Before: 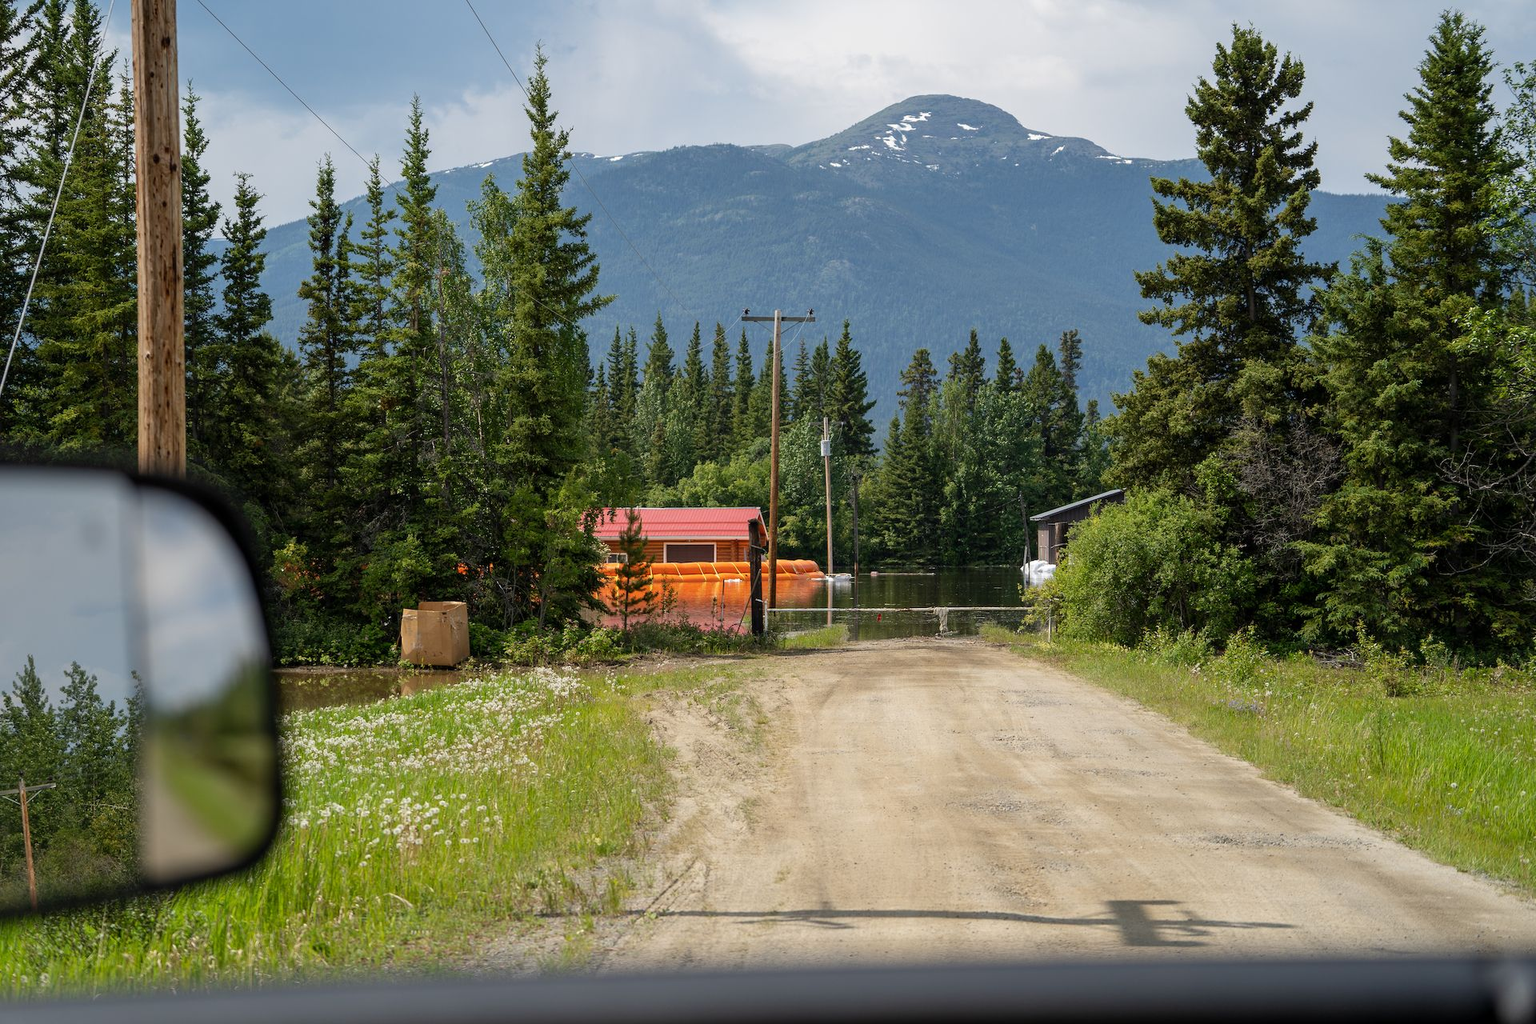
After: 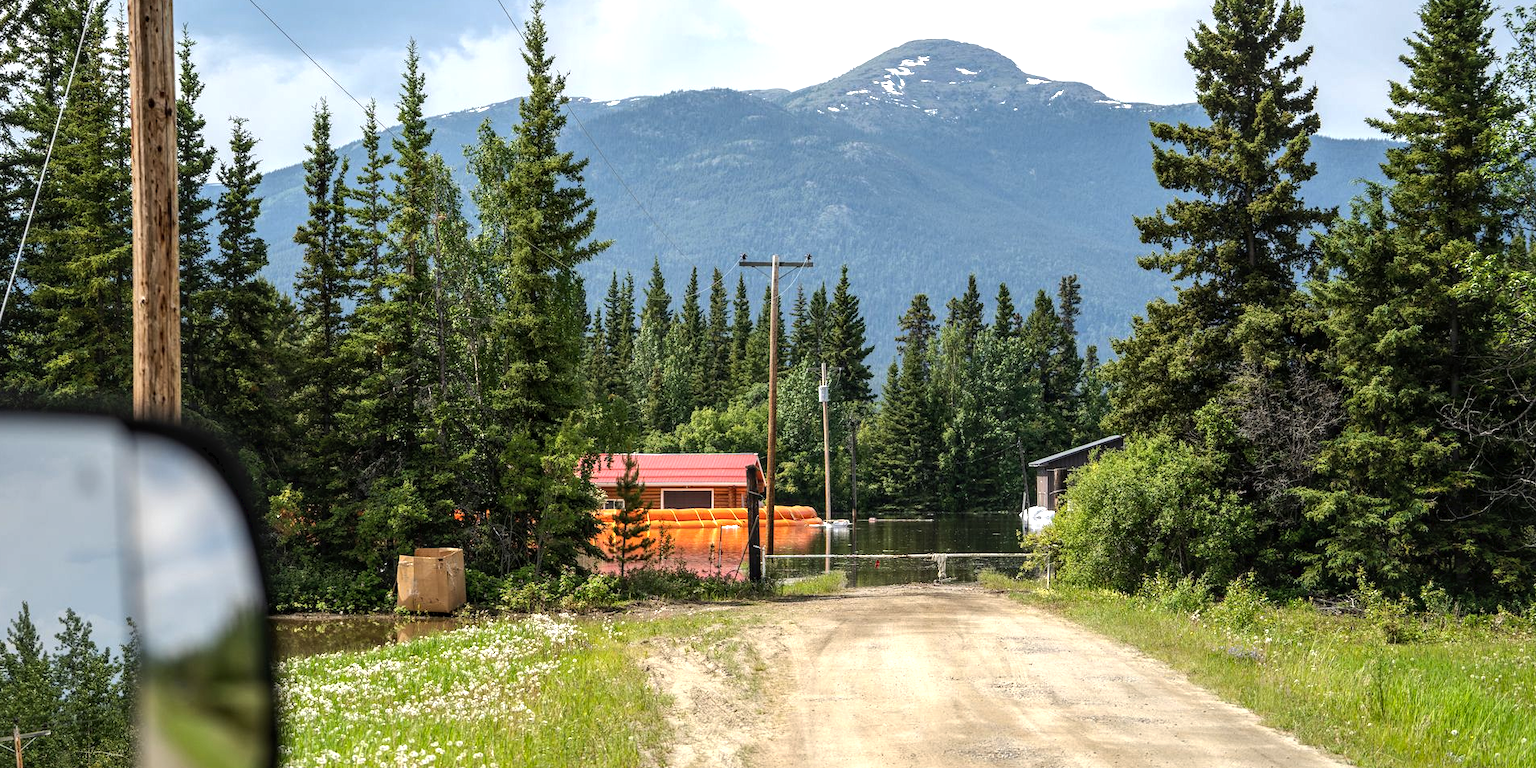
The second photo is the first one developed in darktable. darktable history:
local contrast: on, module defaults
exposure: exposure 0.375 EV, compensate highlight preservation false
tone equalizer: -8 EV -0.417 EV, -7 EV -0.389 EV, -6 EV -0.333 EV, -5 EV -0.222 EV, -3 EV 0.222 EV, -2 EV 0.333 EV, -1 EV 0.389 EV, +0 EV 0.417 EV, edges refinement/feathering 500, mask exposure compensation -1.57 EV, preserve details no
tone curve: curves: ch0 [(0, 0) (0.003, 0.022) (0.011, 0.027) (0.025, 0.038) (0.044, 0.056) (0.069, 0.081) (0.1, 0.11) (0.136, 0.145) (0.177, 0.185) (0.224, 0.229) (0.277, 0.278) (0.335, 0.335) (0.399, 0.399) (0.468, 0.468) (0.543, 0.543) (0.623, 0.623) (0.709, 0.705) (0.801, 0.793) (0.898, 0.887) (1, 1)], preserve colors none
crop: left 0.387%, top 5.469%, bottom 19.809%
